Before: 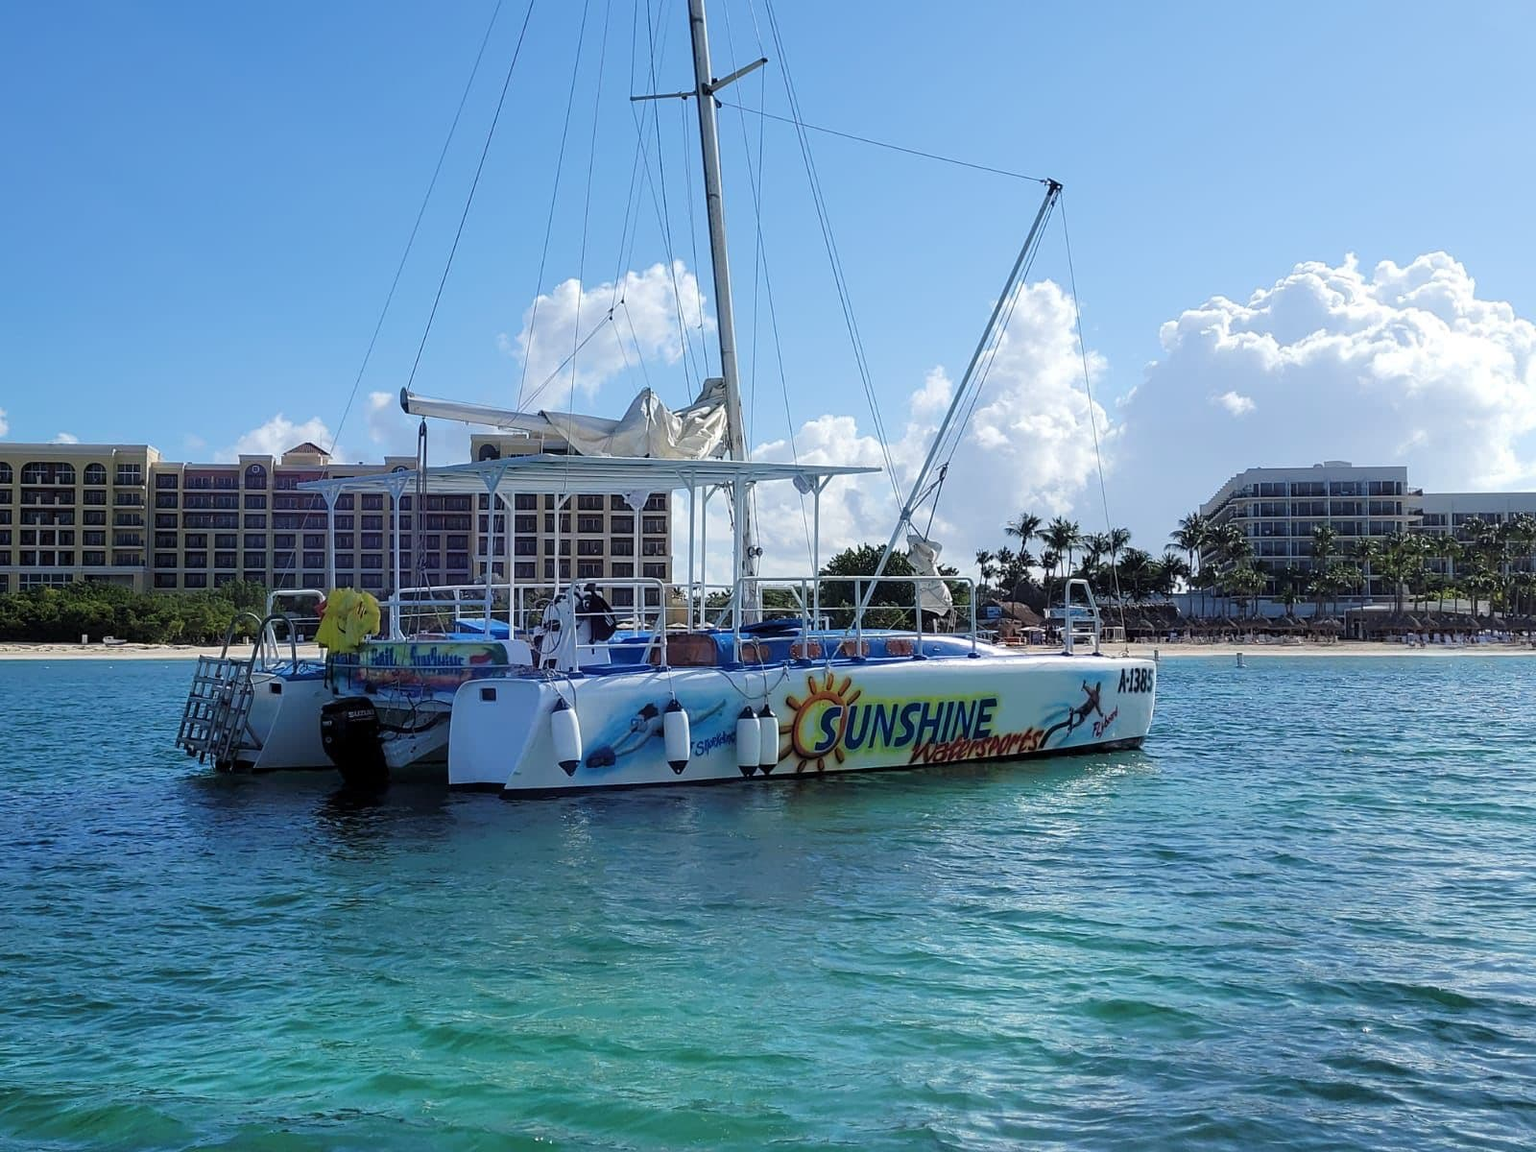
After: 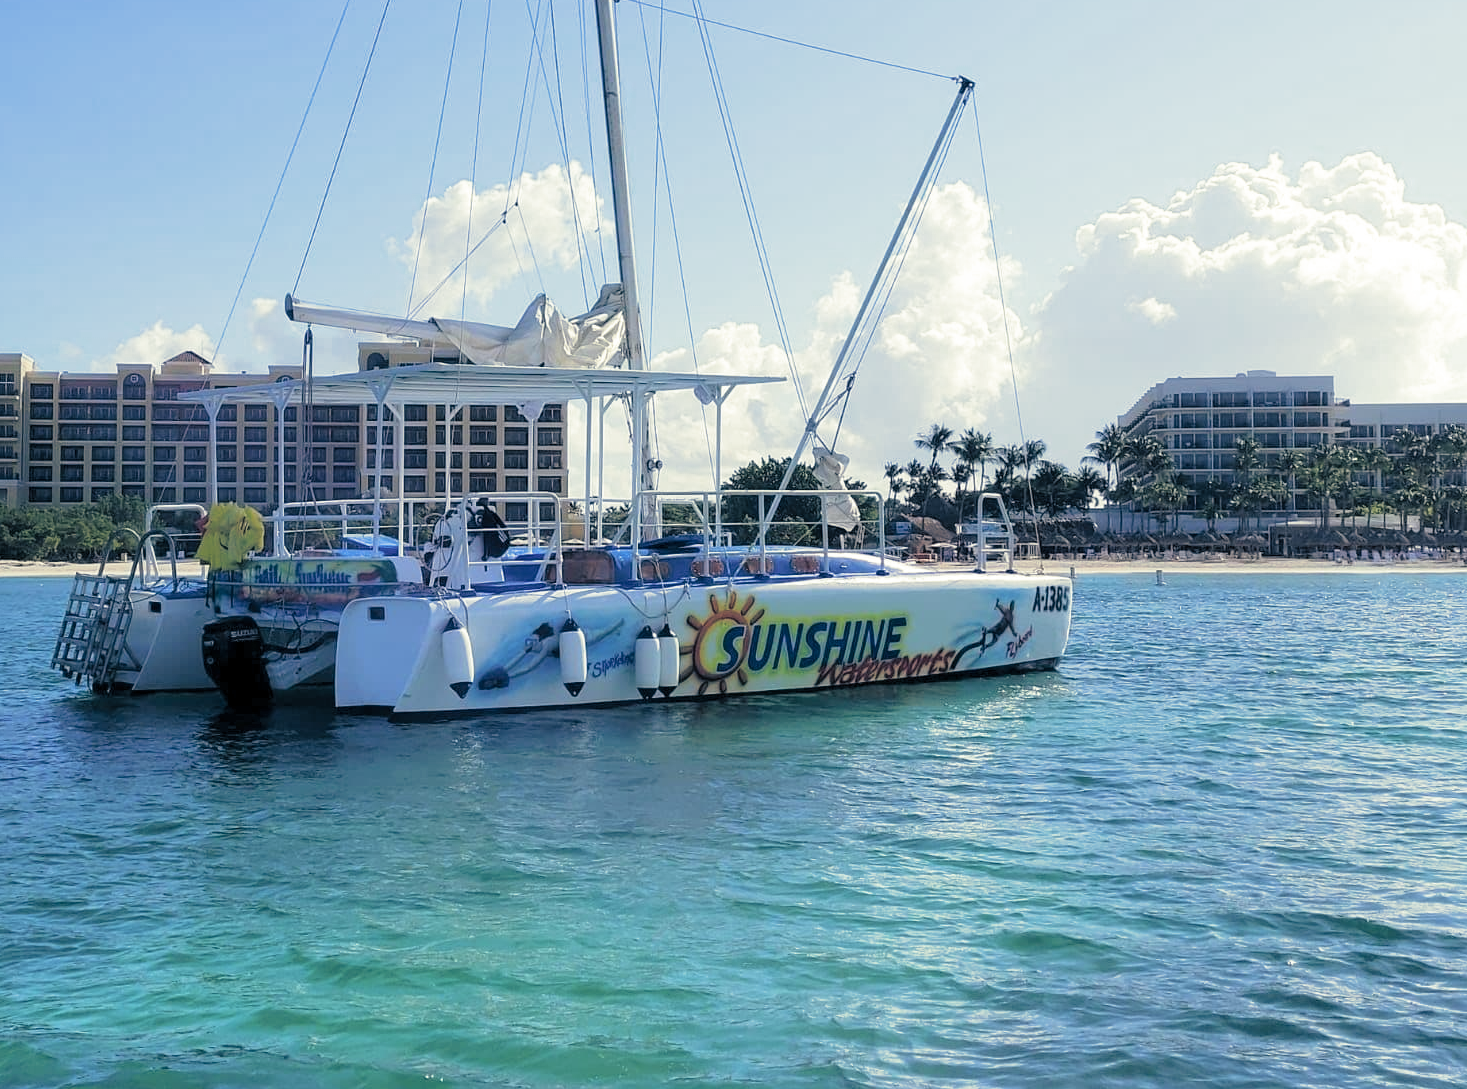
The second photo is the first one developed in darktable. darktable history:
white balance: emerald 1
crop and rotate: left 8.262%, top 9.226%
contrast brightness saturation: brightness 0.15
split-toning: shadows › hue 216°, shadows › saturation 1, highlights › hue 57.6°, balance -33.4
